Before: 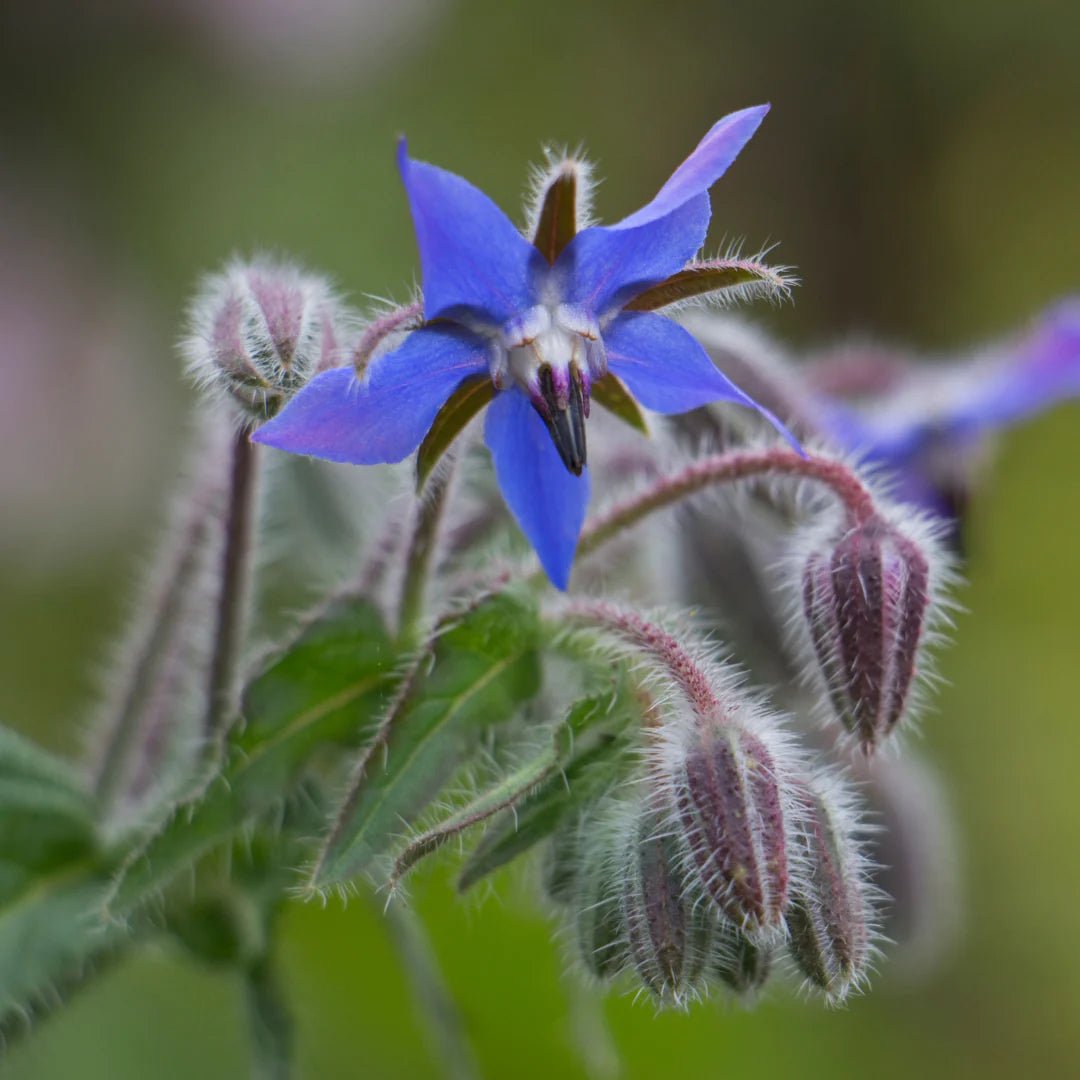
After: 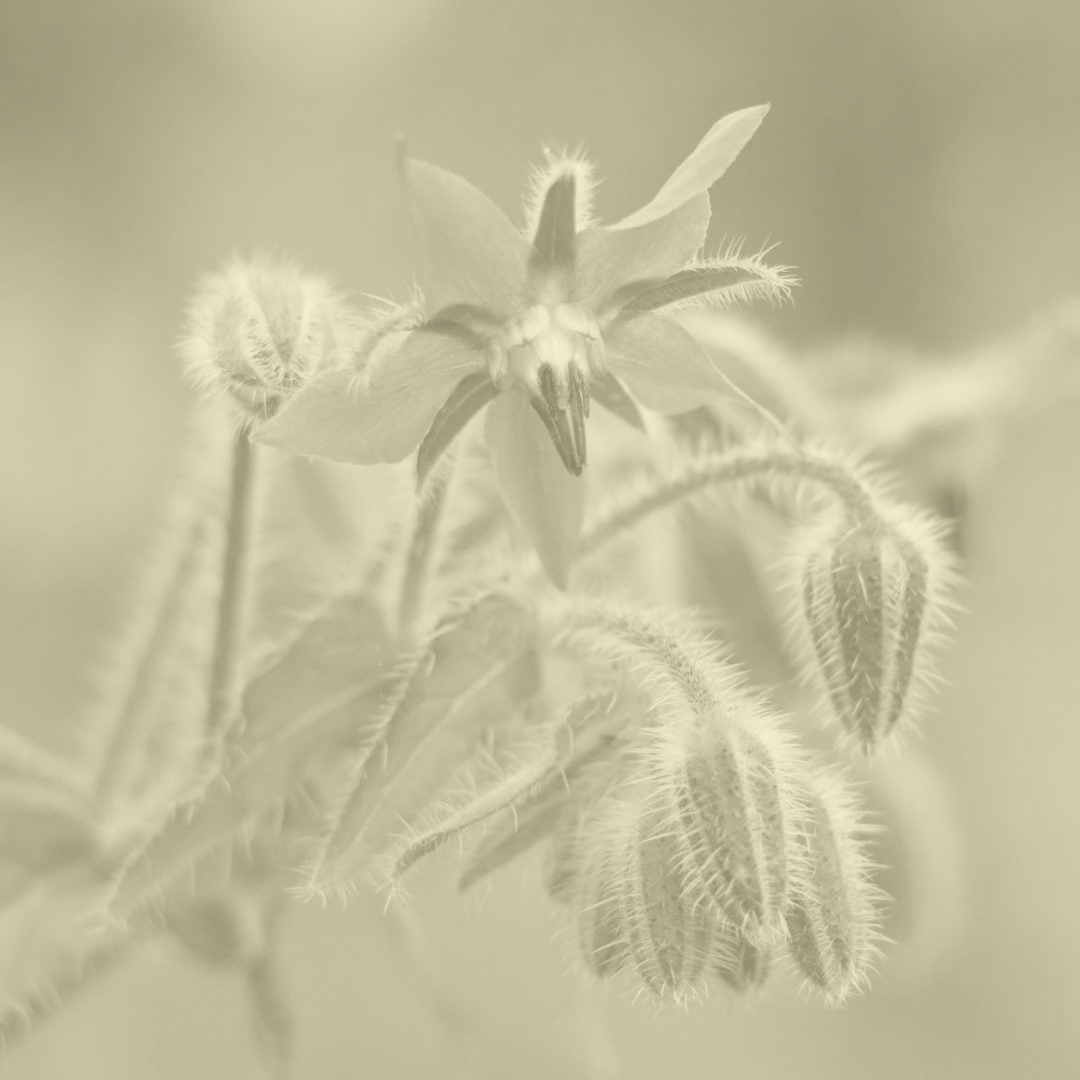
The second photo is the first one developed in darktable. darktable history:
colorize: hue 43.2°, saturation 40%, version 1
exposure: exposure -0.293 EV, compensate highlight preservation false
filmic rgb: middle gray luminance 18.42%, black relative exposure -9 EV, white relative exposure 3.75 EV, threshold 6 EV, target black luminance 0%, hardness 4.85, latitude 67.35%, contrast 0.955, highlights saturation mix 20%, shadows ↔ highlights balance 21.36%, add noise in highlights 0, preserve chrominance luminance Y, color science v3 (2019), use custom middle-gray values true, iterations of high-quality reconstruction 0, contrast in highlights soft, enable highlight reconstruction true
